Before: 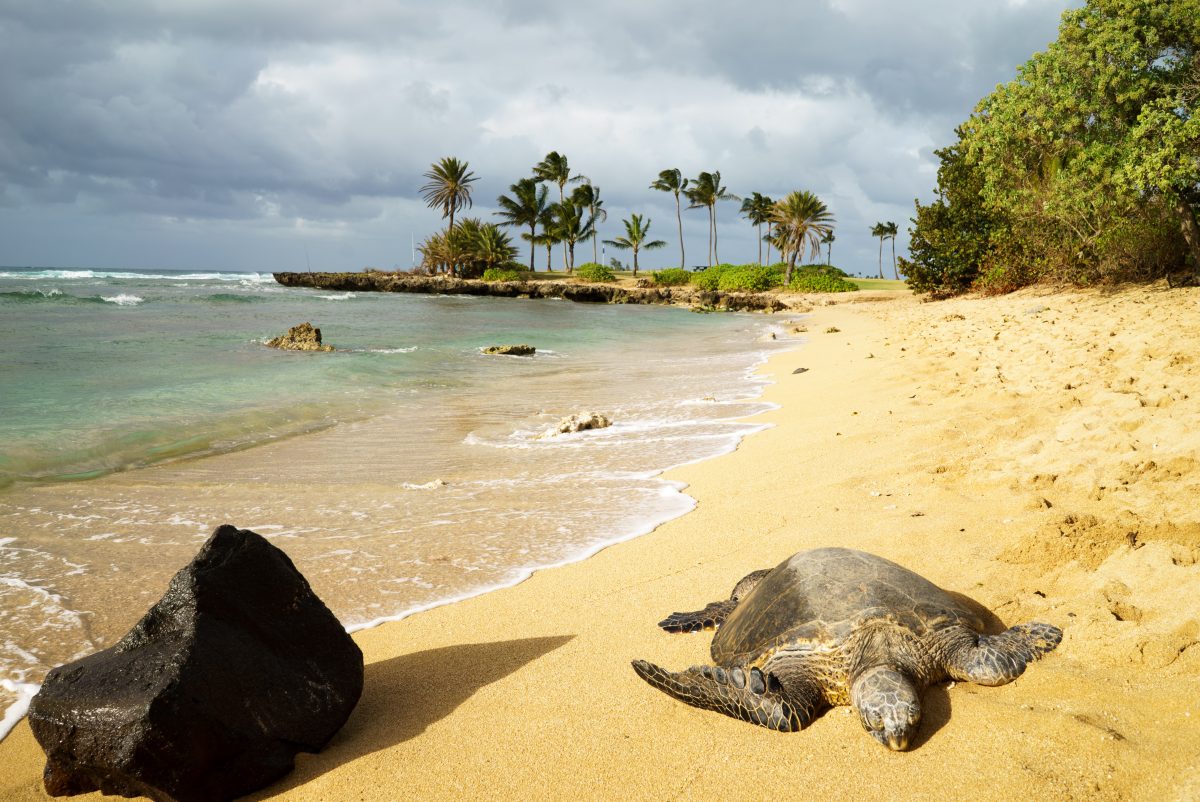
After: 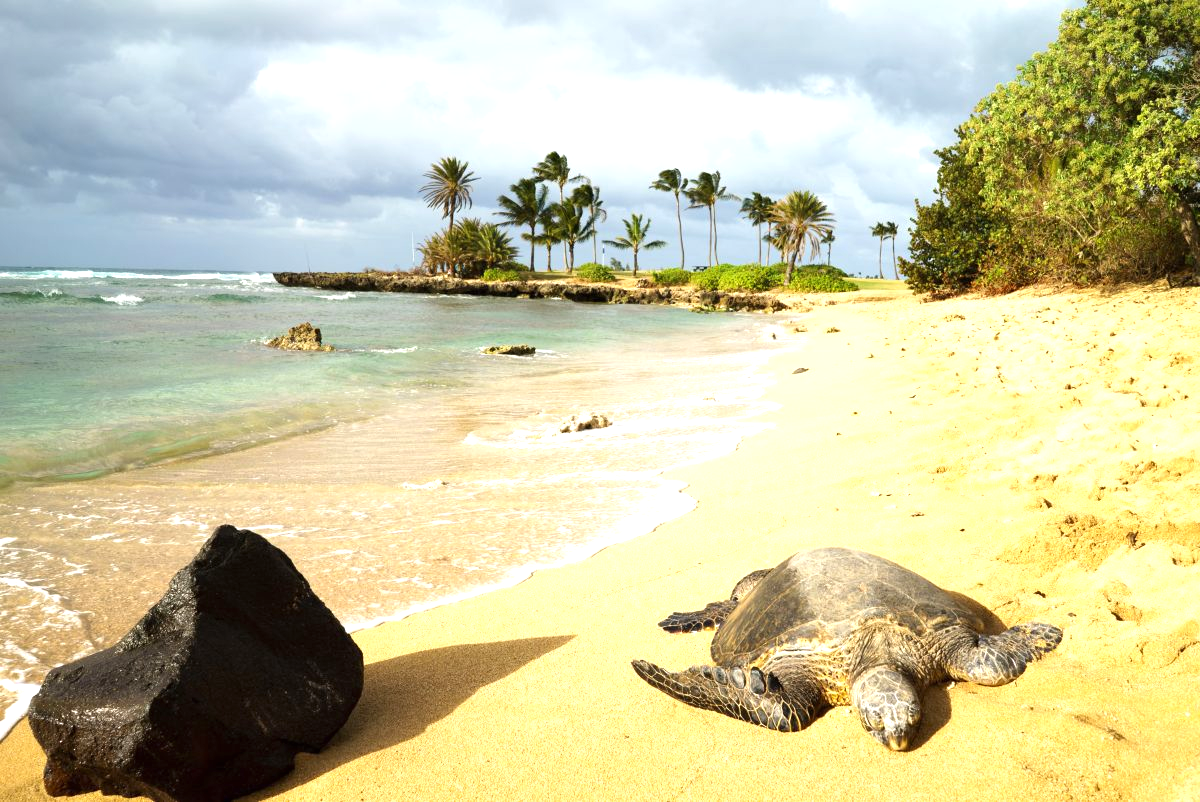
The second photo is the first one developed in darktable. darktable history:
tone equalizer: on, module defaults
exposure: black level correction 0, exposure 0.7 EV, compensate exposure bias true, compensate highlight preservation false
base curve: curves: ch0 [(0, 0) (0.297, 0.298) (1, 1)], preserve colors none
